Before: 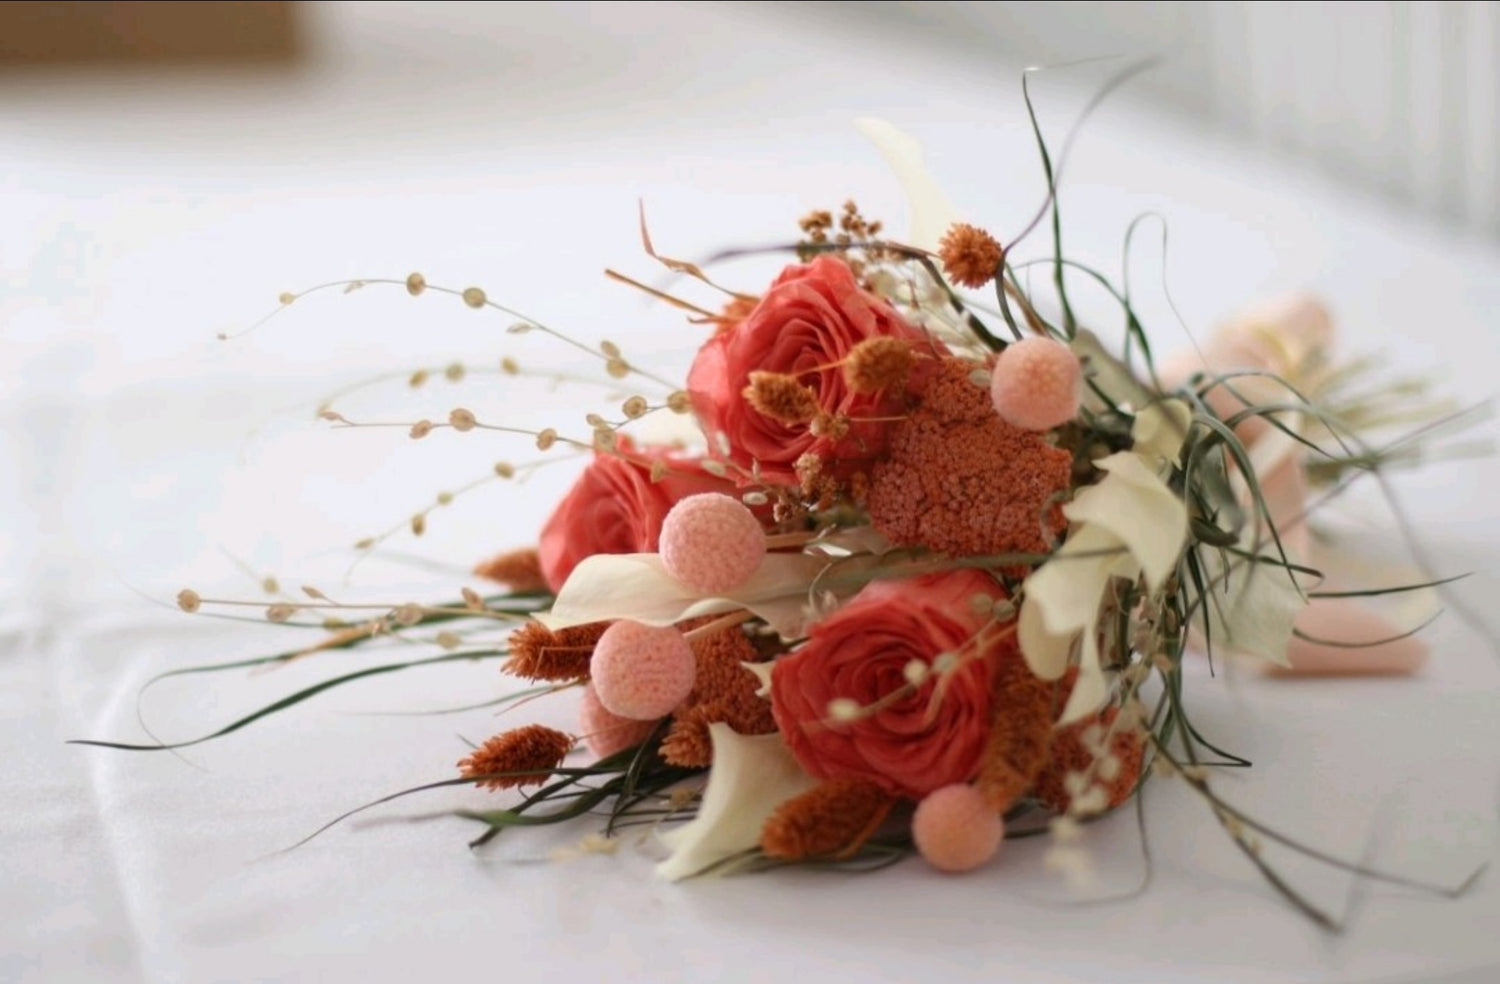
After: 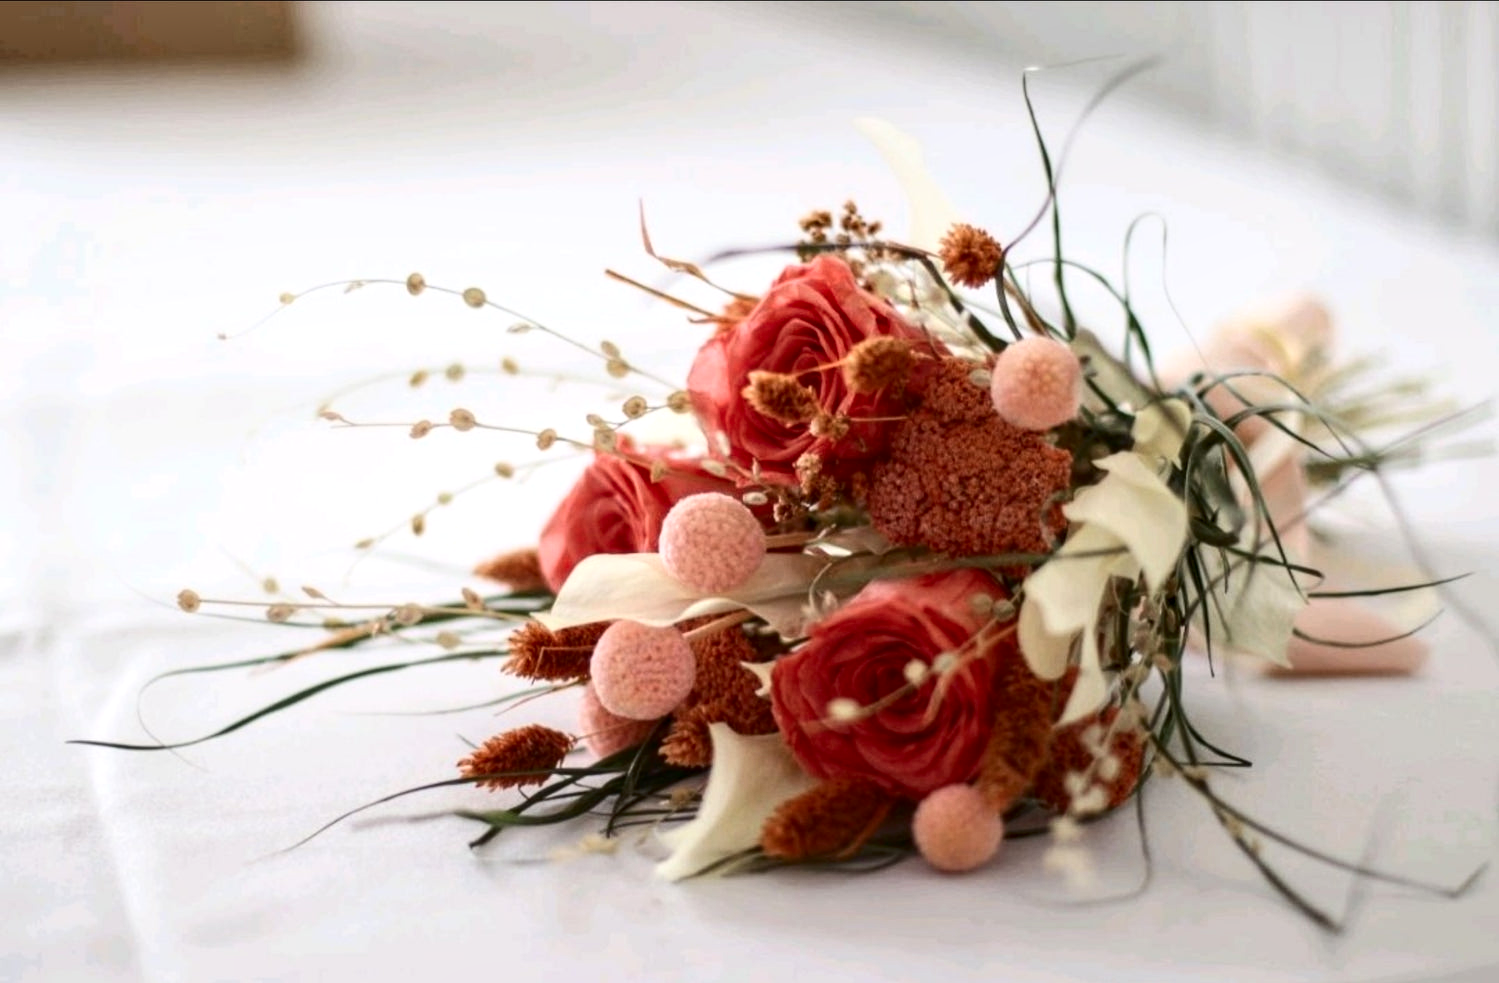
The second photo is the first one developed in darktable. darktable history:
tone curve: curves: ch0 [(0, 0) (0.003, 0.009) (0.011, 0.013) (0.025, 0.019) (0.044, 0.029) (0.069, 0.04) (0.1, 0.053) (0.136, 0.08) (0.177, 0.114) (0.224, 0.151) (0.277, 0.207) (0.335, 0.267) (0.399, 0.35) (0.468, 0.442) (0.543, 0.545) (0.623, 0.656) (0.709, 0.752) (0.801, 0.843) (0.898, 0.932) (1, 1)], color space Lab, independent channels, preserve colors none
exposure: exposure 0.206 EV, compensate exposure bias true, compensate highlight preservation false
local contrast: detail 130%
